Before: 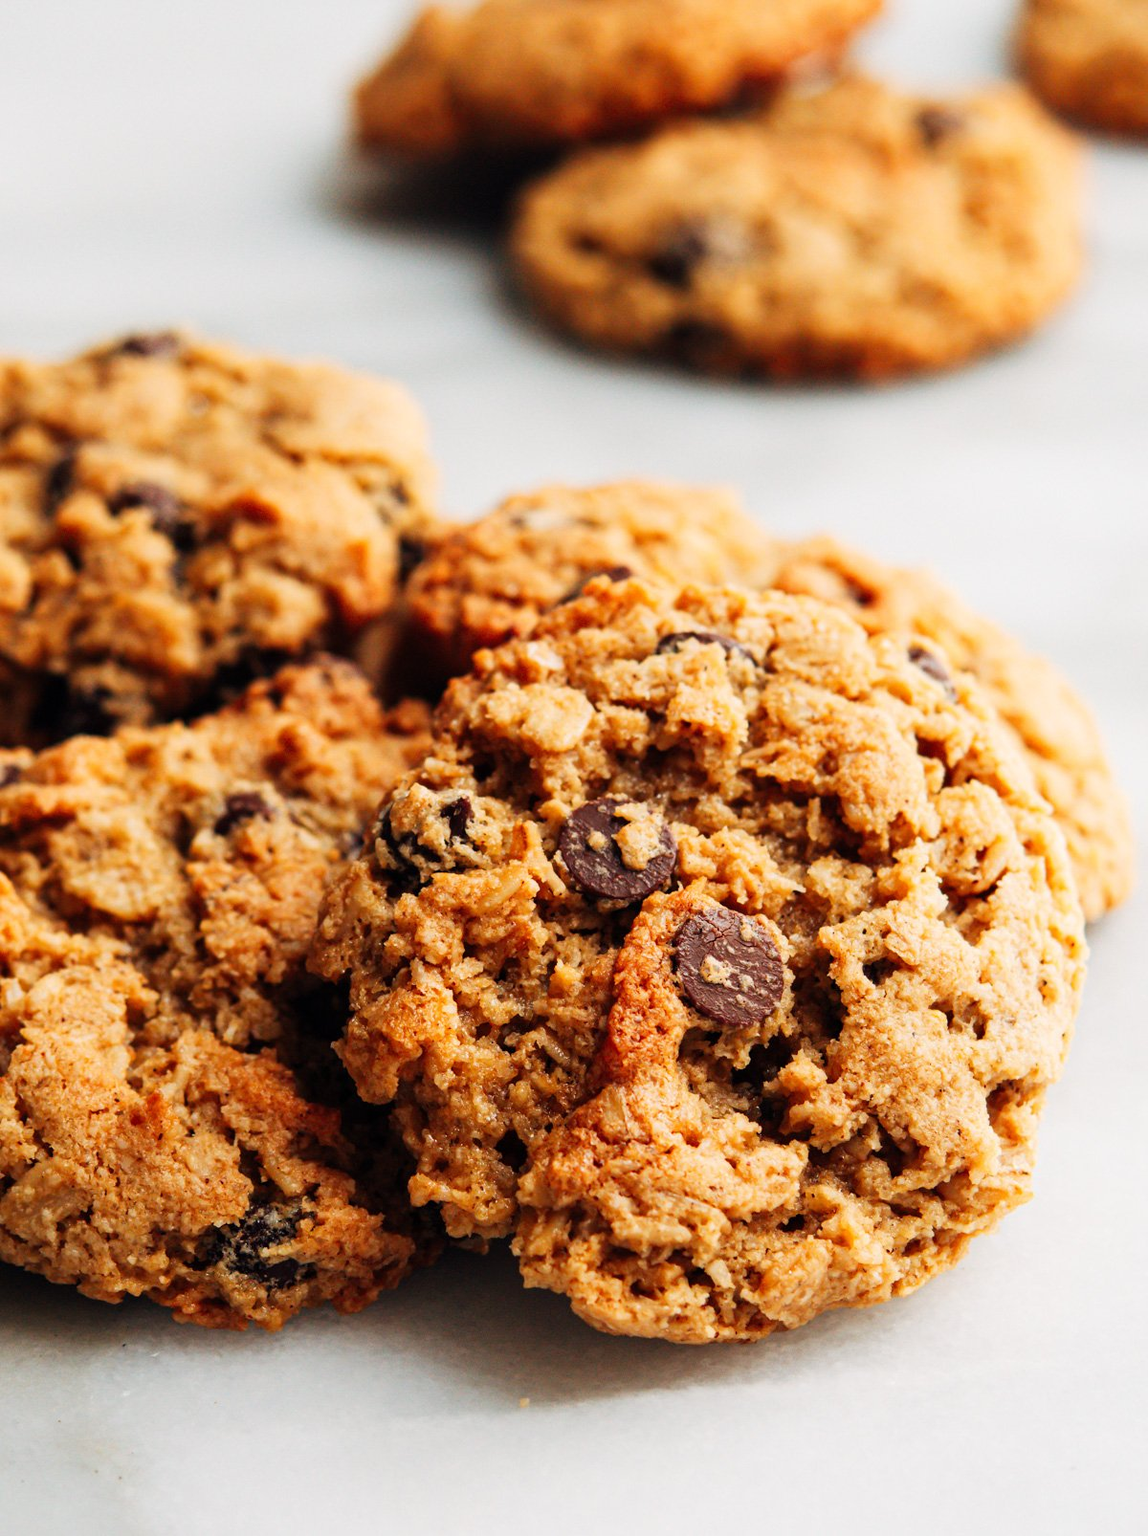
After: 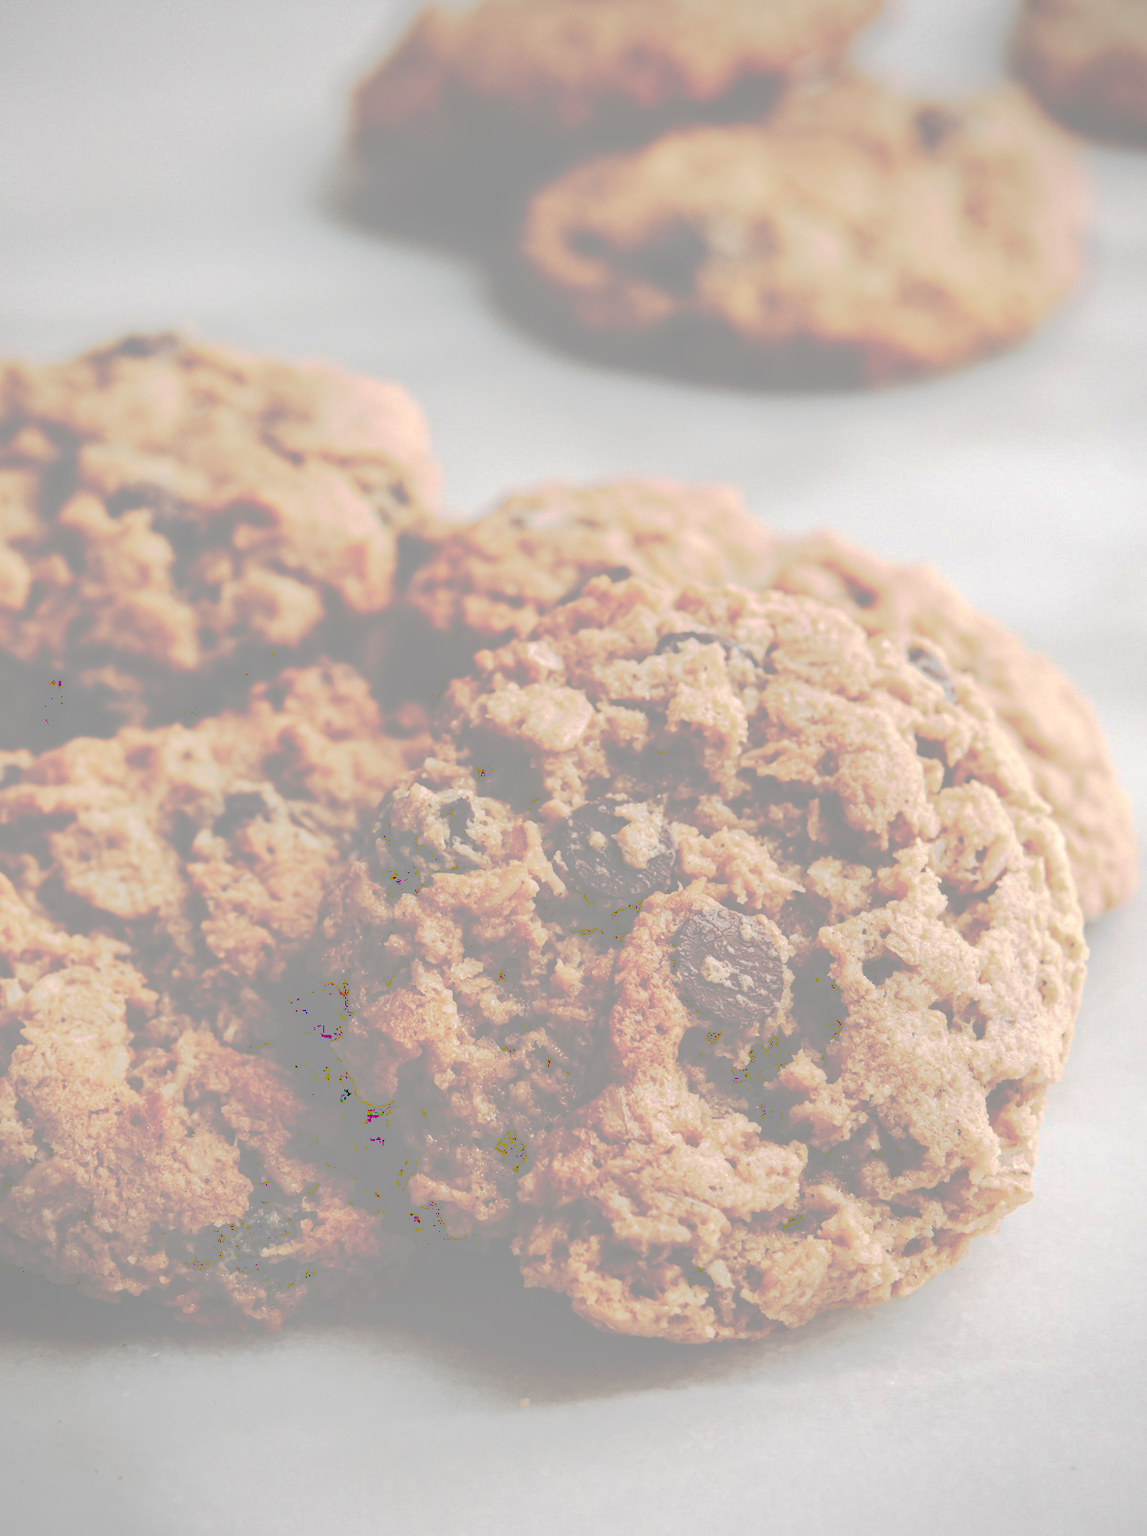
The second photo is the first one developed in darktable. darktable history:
vignetting: fall-off radius 82.34%, unbound false
tone curve: curves: ch0 [(0, 0) (0.003, 0.626) (0.011, 0.626) (0.025, 0.63) (0.044, 0.631) (0.069, 0.632) (0.1, 0.636) (0.136, 0.637) (0.177, 0.641) (0.224, 0.642) (0.277, 0.646) (0.335, 0.649) (0.399, 0.661) (0.468, 0.679) (0.543, 0.702) (0.623, 0.732) (0.709, 0.769) (0.801, 0.804) (0.898, 0.847) (1, 1)], preserve colors none
local contrast: on, module defaults
